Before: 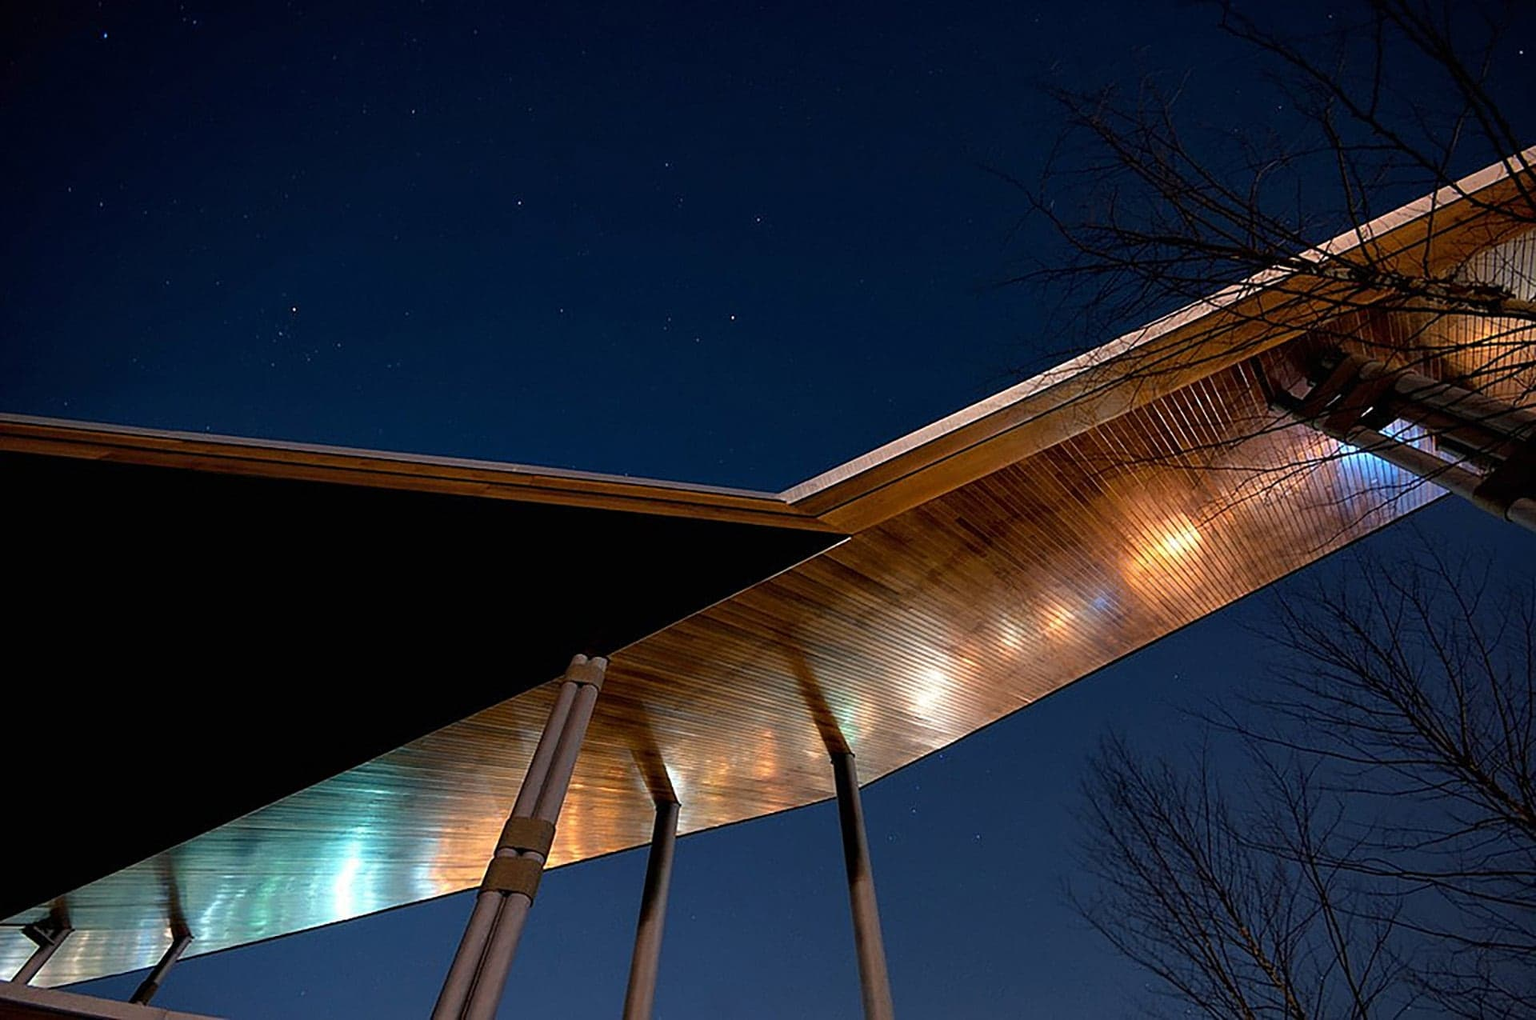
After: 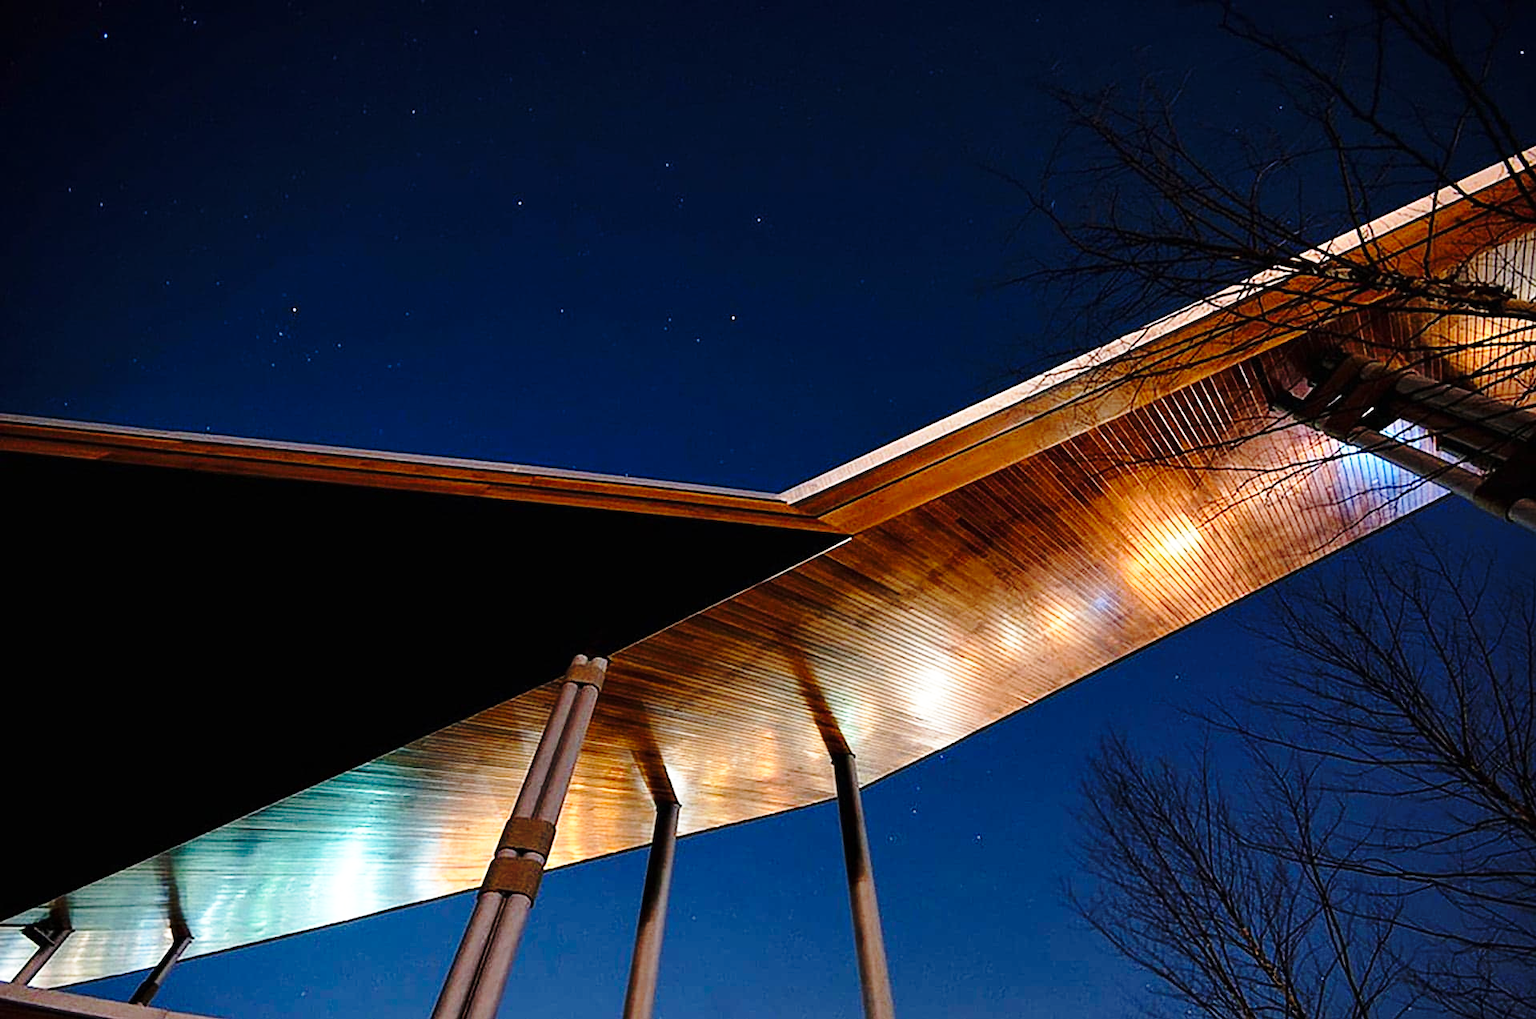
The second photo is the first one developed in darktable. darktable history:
tone equalizer: edges refinement/feathering 500, mask exposure compensation -1.57 EV, preserve details no
crop: left 0.052%
base curve: curves: ch0 [(0, 0) (0.028, 0.03) (0.105, 0.232) (0.387, 0.748) (0.754, 0.968) (1, 1)], preserve colors none
